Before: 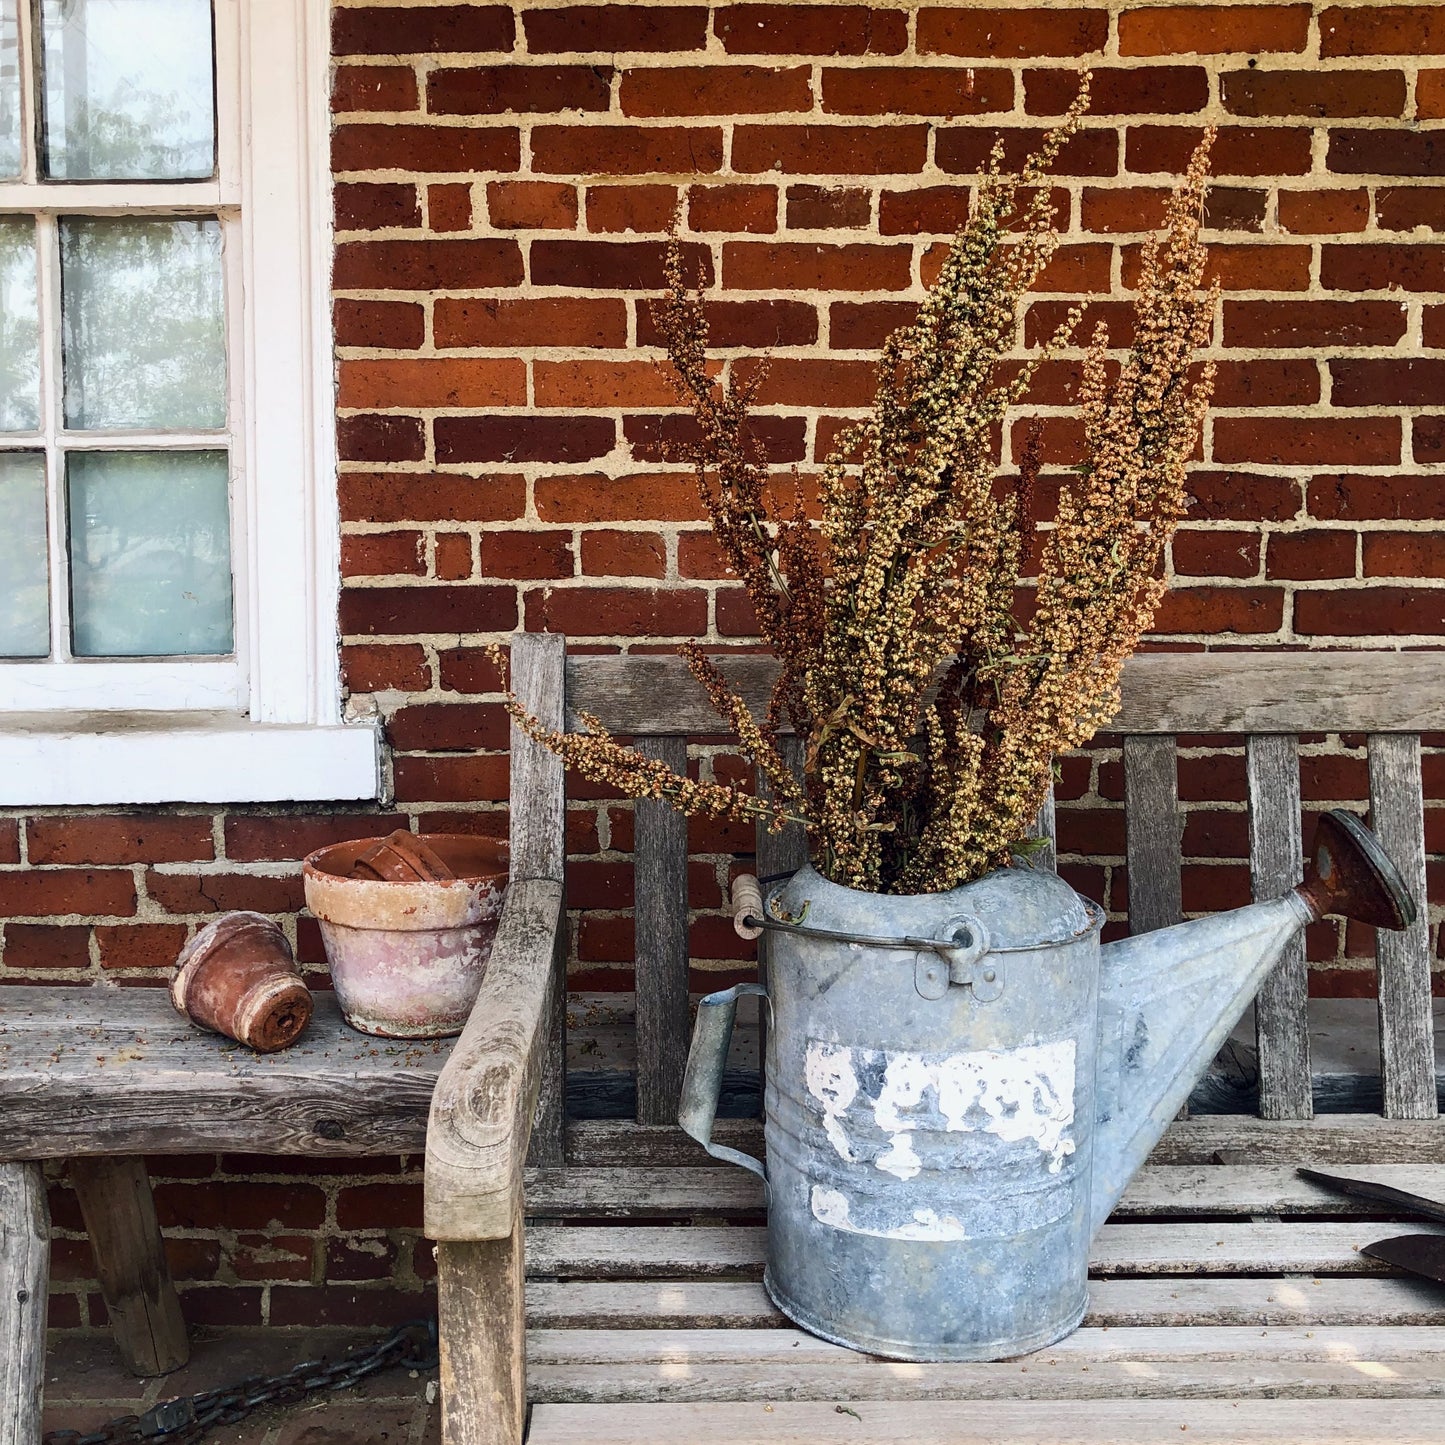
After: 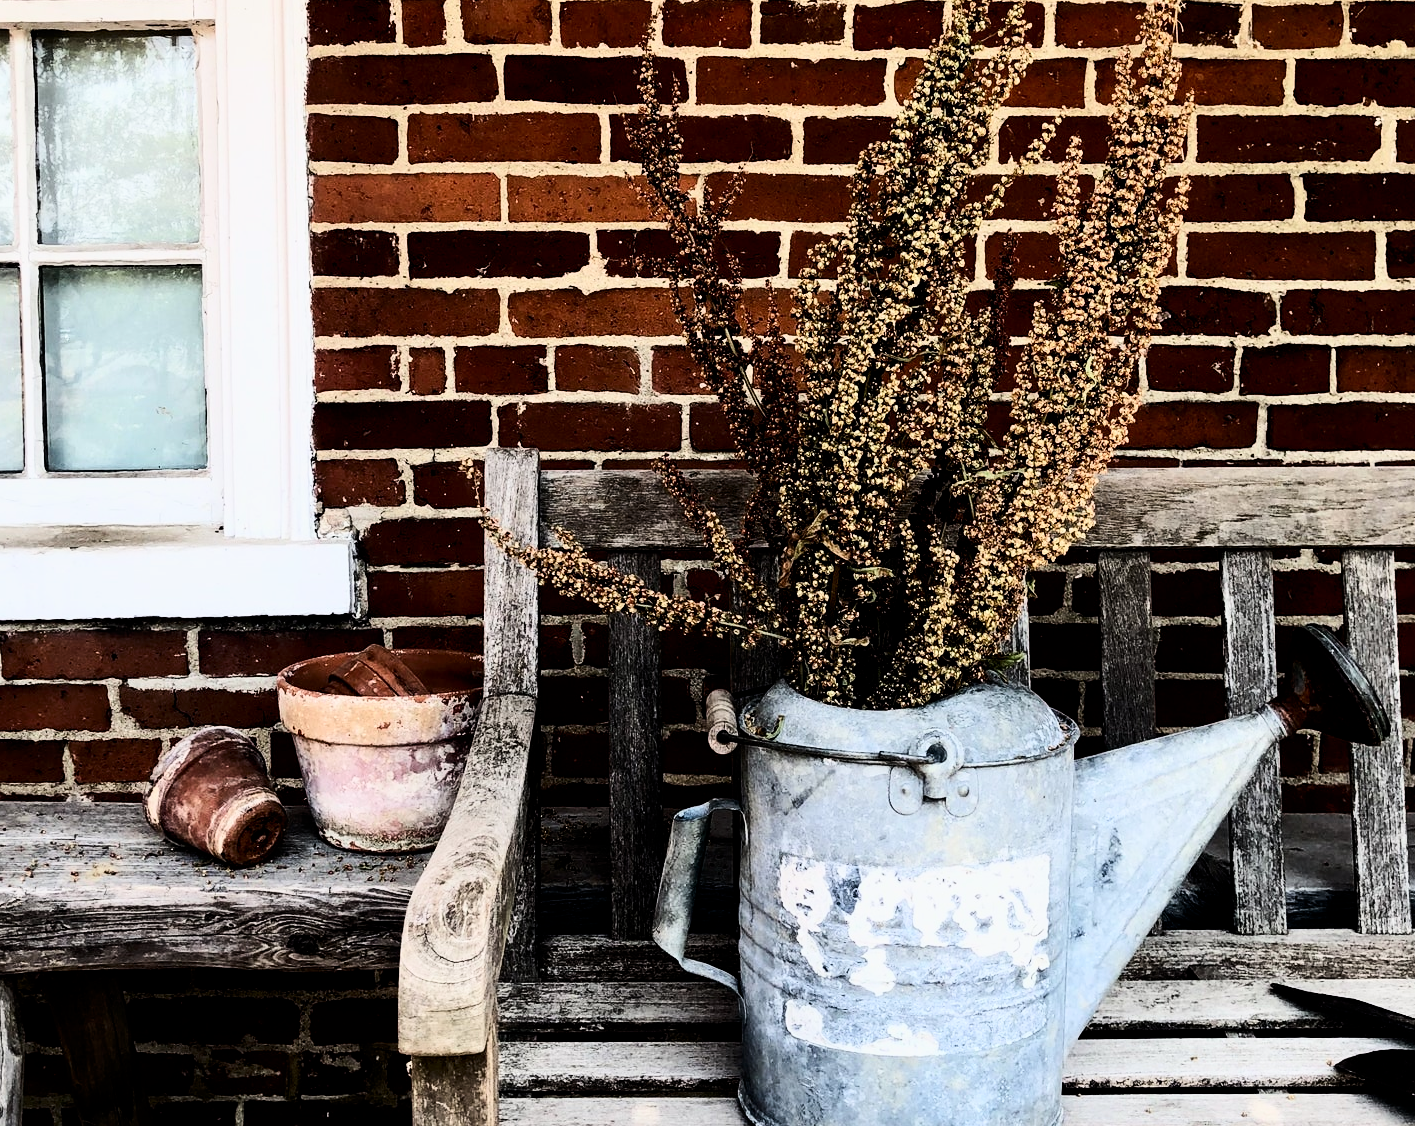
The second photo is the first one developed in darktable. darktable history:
filmic rgb: black relative exposure -4 EV, white relative exposure 3 EV, hardness 3.02, contrast 1.4
tone curve: curves: ch0 [(0, 0) (0.003, 0.003) (0.011, 0.011) (0.025, 0.025) (0.044, 0.044) (0.069, 0.068) (0.1, 0.098) (0.136, 0.134) (0.177, 0.175) (0.224, 0.221) (0.277, 0.273) (0.335, 0.331) (0.399, 0.394) (0.468, 0.462) (0.543, 0.543) (0.623, 0.623) (0.709, 0.709) (0.801, 0.801) (0.898, 0.898) (1, 1)], preserve colors none
contrast brightness saturation: contrast 0.28
crop and rotate: left 1.814%, top 12.818%, right 0.25%, bottom 9.225%
